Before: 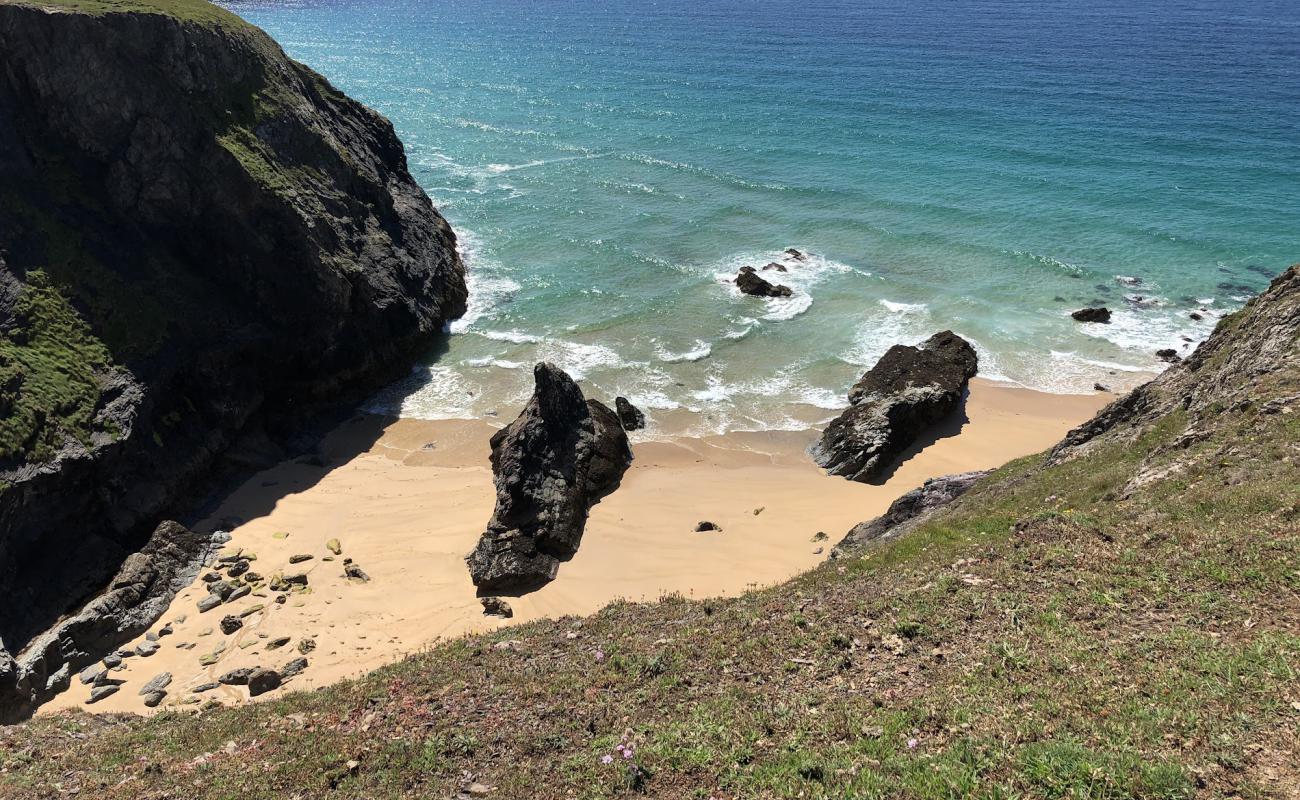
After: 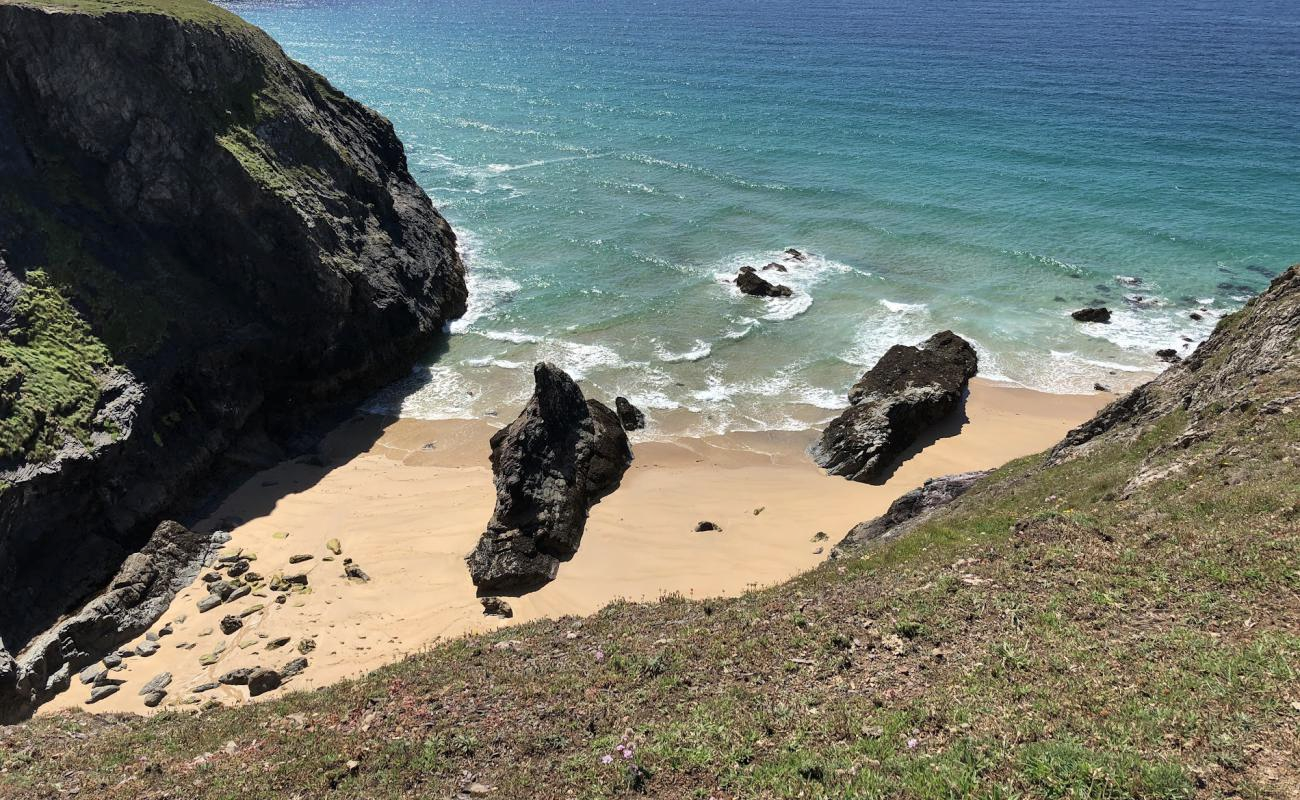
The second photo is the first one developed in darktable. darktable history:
exposure: compensate exposure bias true, compensate highlight preservation false
shadows and highlights: soften with gaussian
contrast brightness saturation: contrast 0.013, saturation -0.051
